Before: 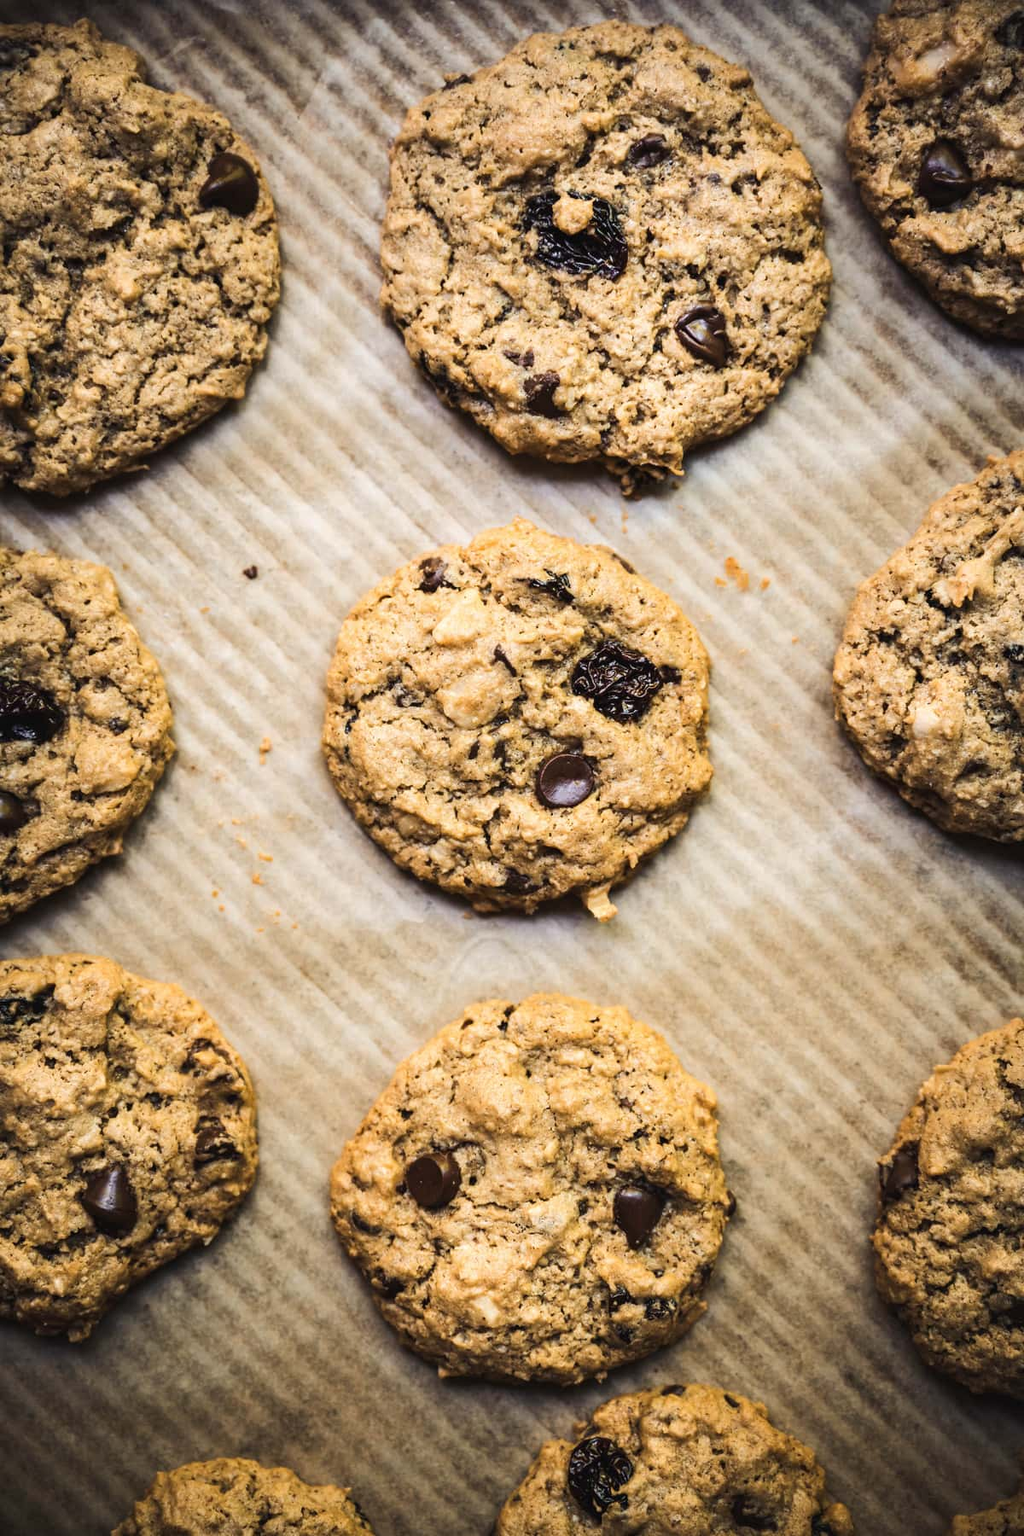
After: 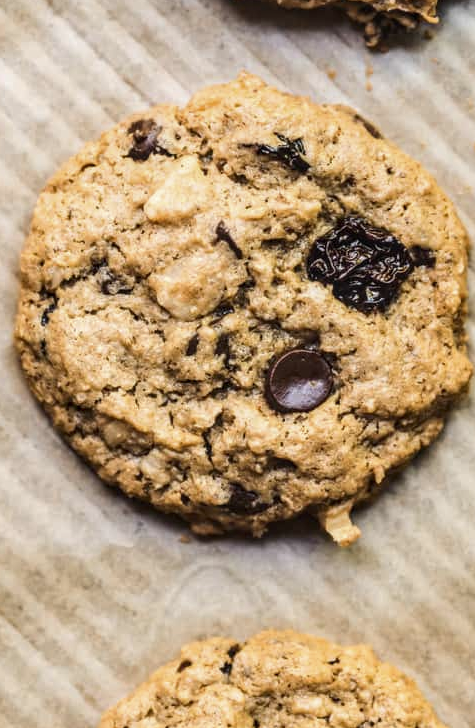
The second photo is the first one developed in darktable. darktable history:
crop: left 30.274%, top 29.72%, right 30.1%, bottom 29.835%
local contrast: detail 130%
contrast brightness saturation: contrast -0.071, brightness -0.038, saturation -0.11
